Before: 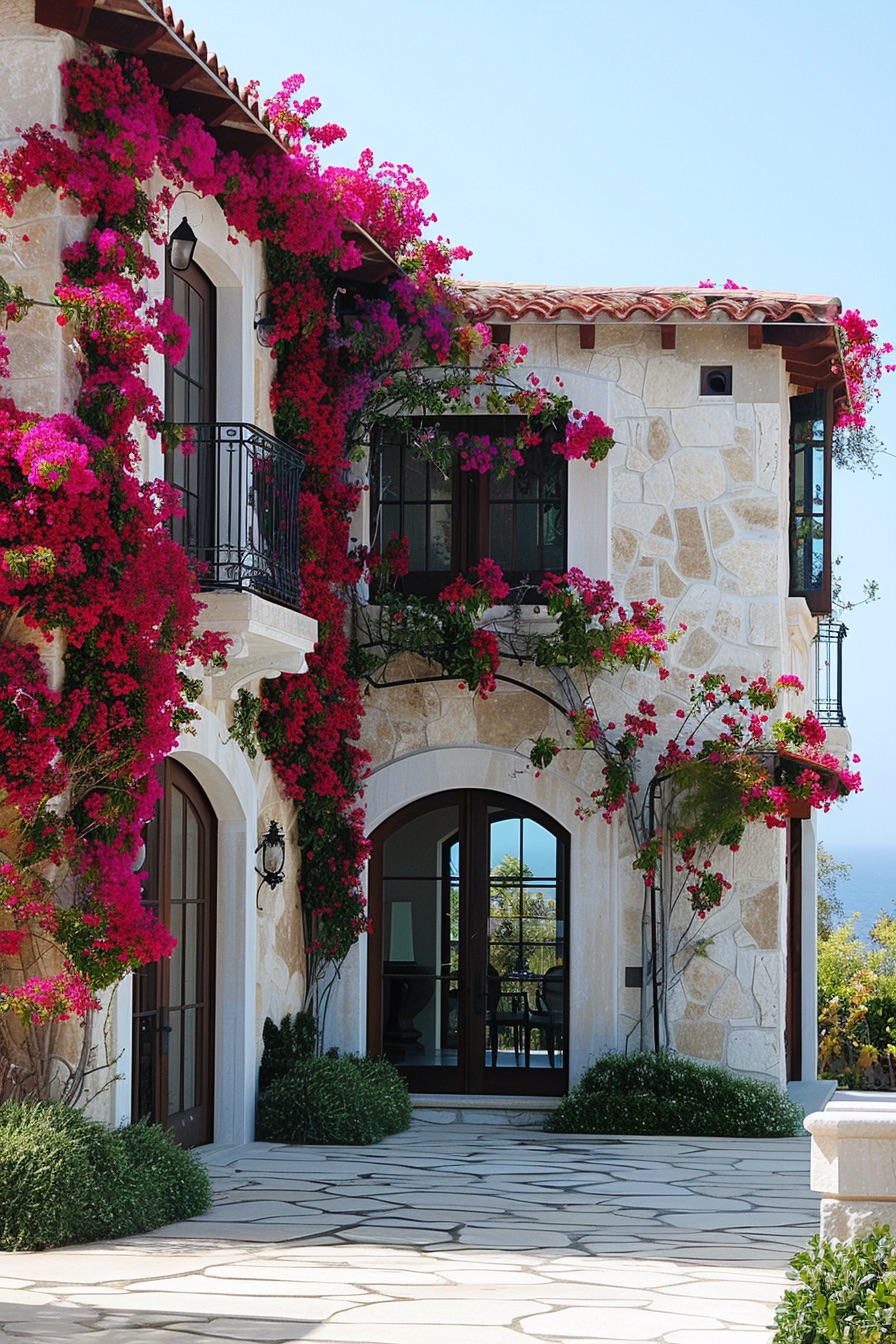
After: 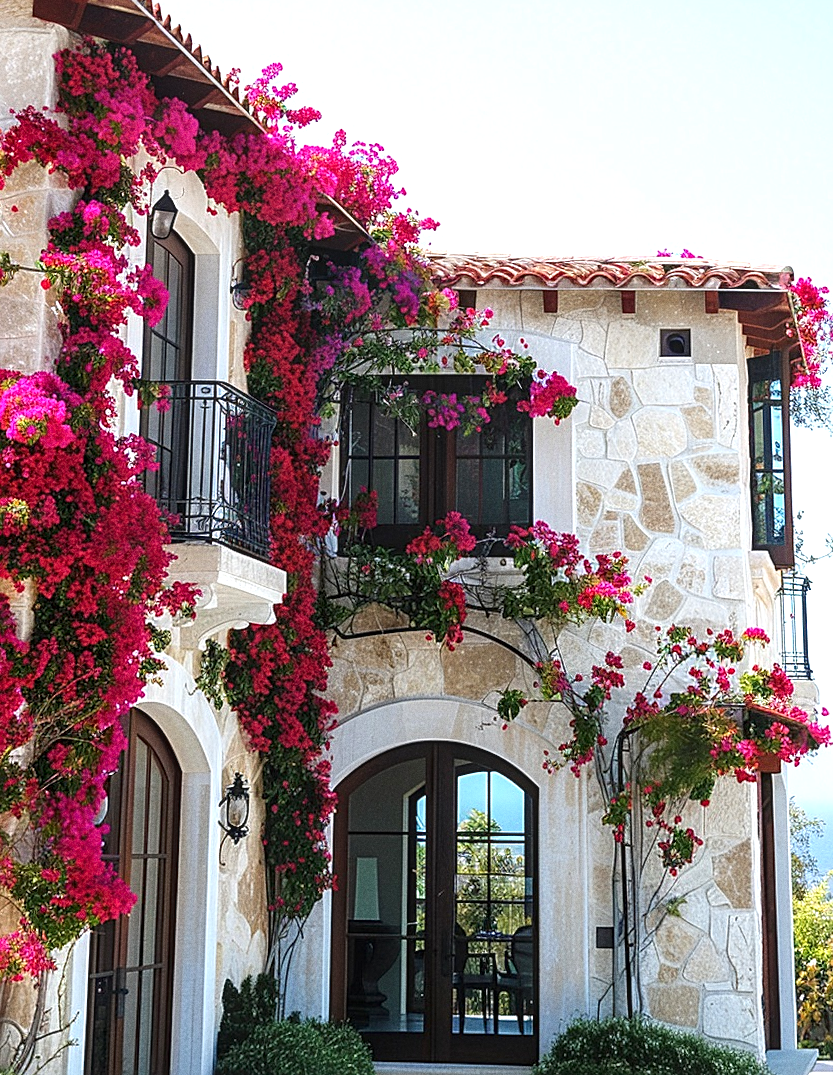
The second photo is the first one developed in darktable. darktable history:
crop: bottom 19.644%
rotate and perspective: rotation 0.215°, lens shift (vertical) -0.139, crop left 0.069, crop right 0.939, crop top 0.002, crop bottom 0.996
local contrast: on, module defaults
grain: coarseness 0.47 ISO
contrast brightness saturation: contrast 0.03, brightness -0.04
exposure: black level correction 0, exposure 0.7 EV, compensate exposure bias true, compensate highlight preservation false
sharpen: on, module defaults
